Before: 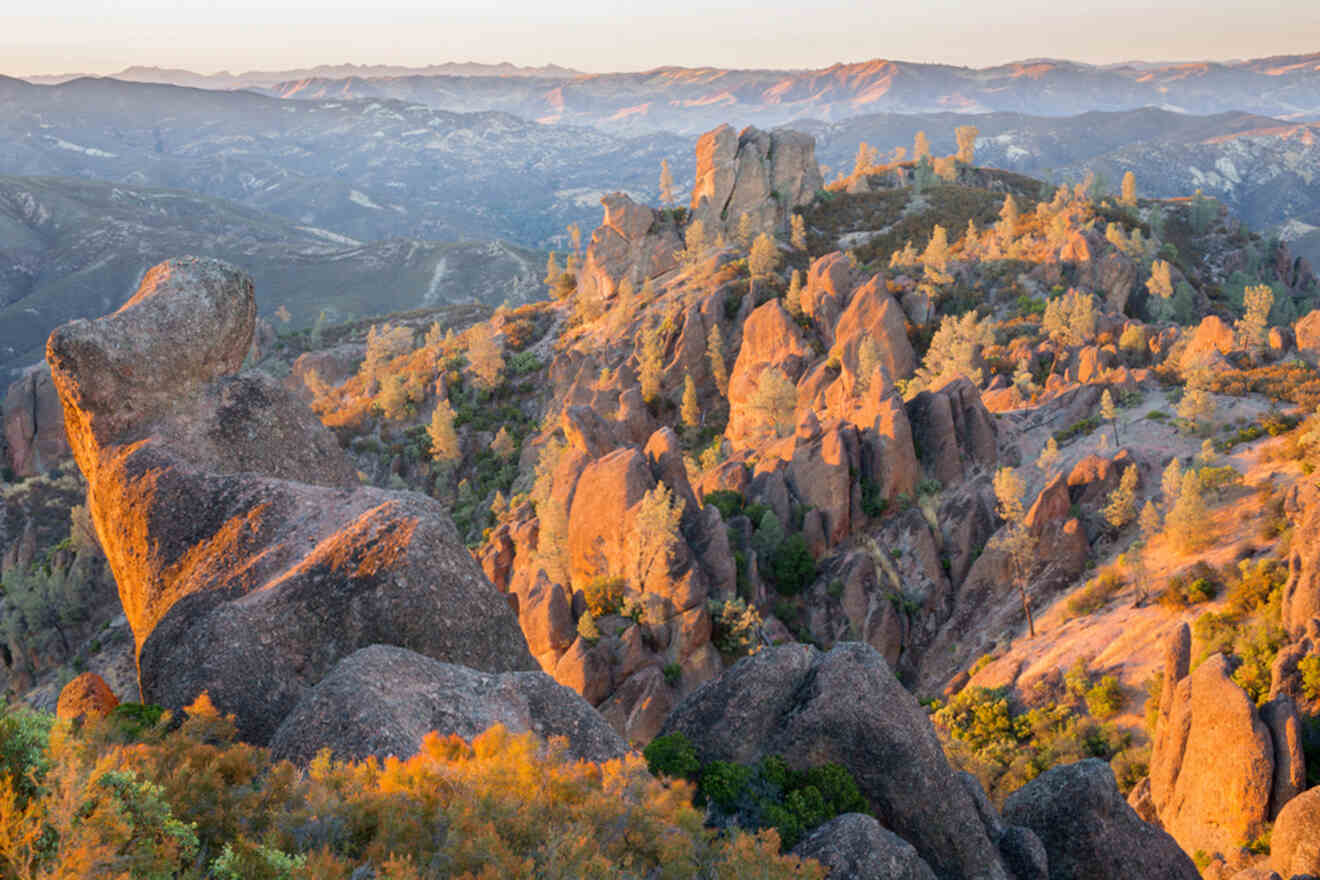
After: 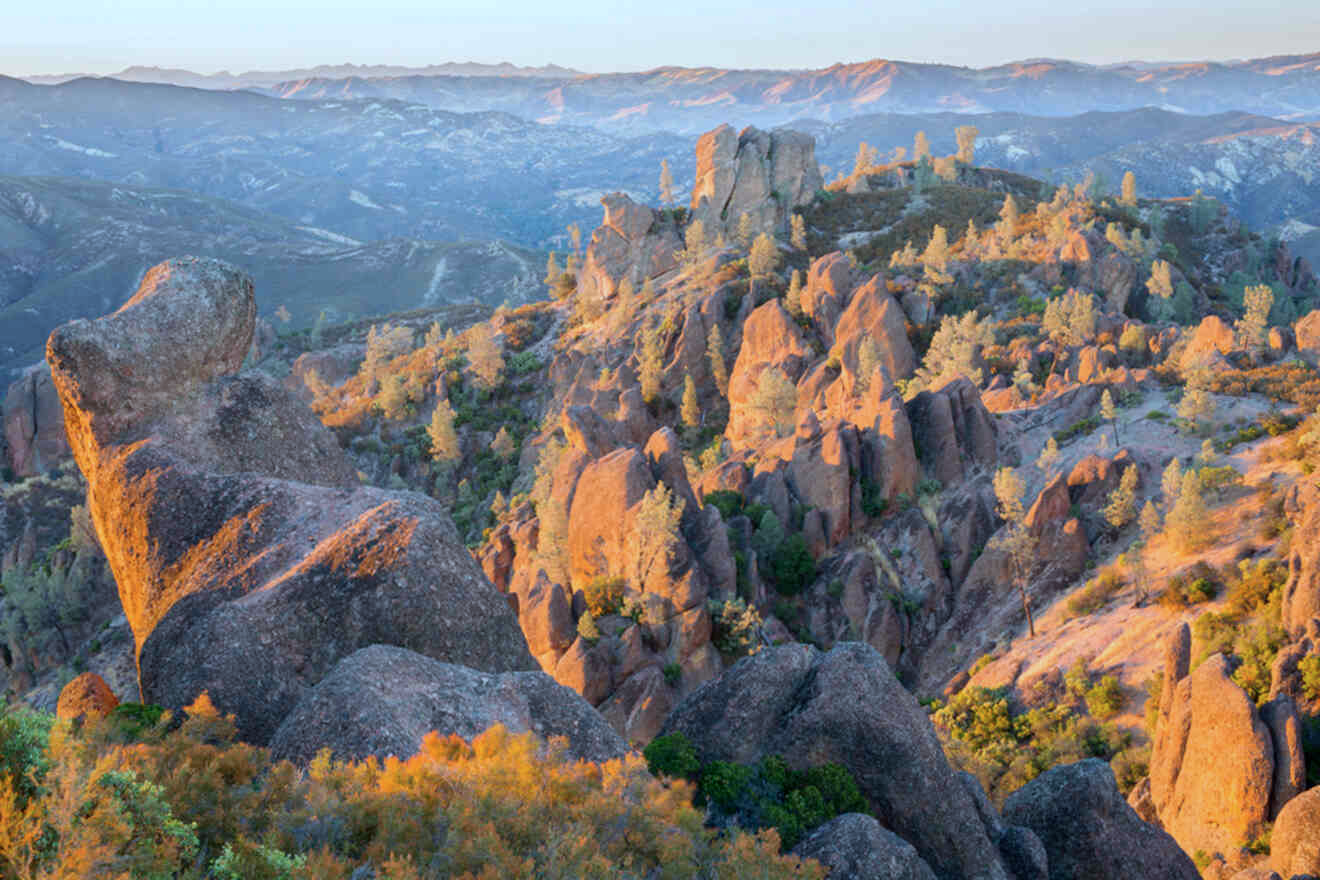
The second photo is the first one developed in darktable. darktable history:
color calibration: illuminant Planckian (black body), x 0.378, y 0.375, temperature 4066.96 K
